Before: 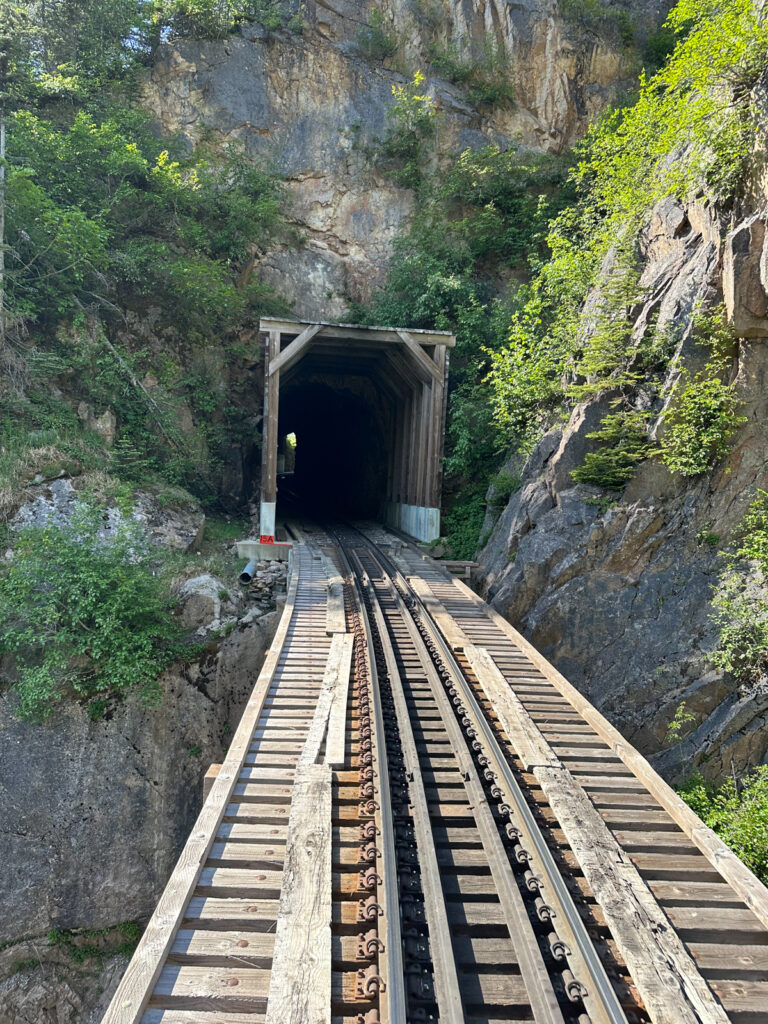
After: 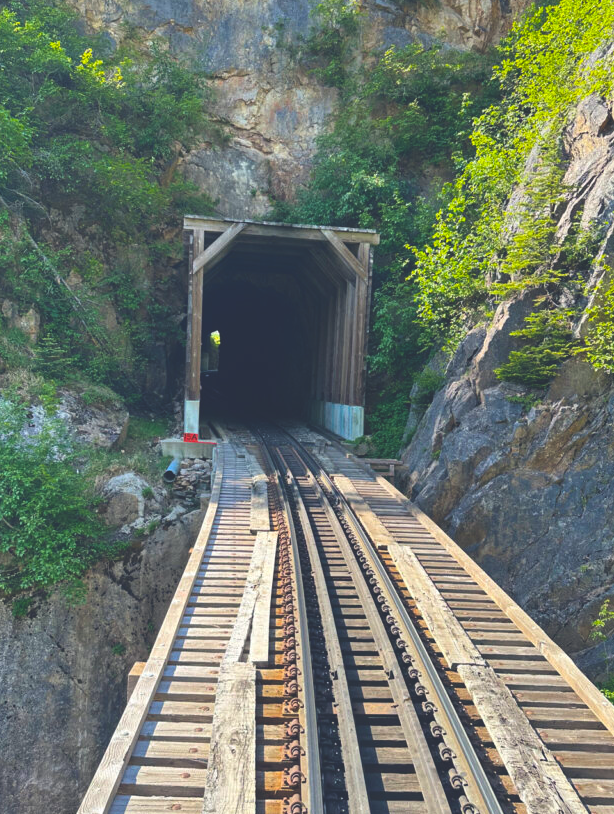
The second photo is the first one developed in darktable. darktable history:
exposure: black level correction -0.029, compensate exposure bias true, compensate highlight preservation false
crop and rotate: left 9.976%, top 10.022%, right 10.015%, bottom 10.408%
color balance rgb: global offset › chroma 0.127%, global offset › hue 253.71°, perceptual saturation grading › global saturation 14.877%, global vibrance 44.5%
